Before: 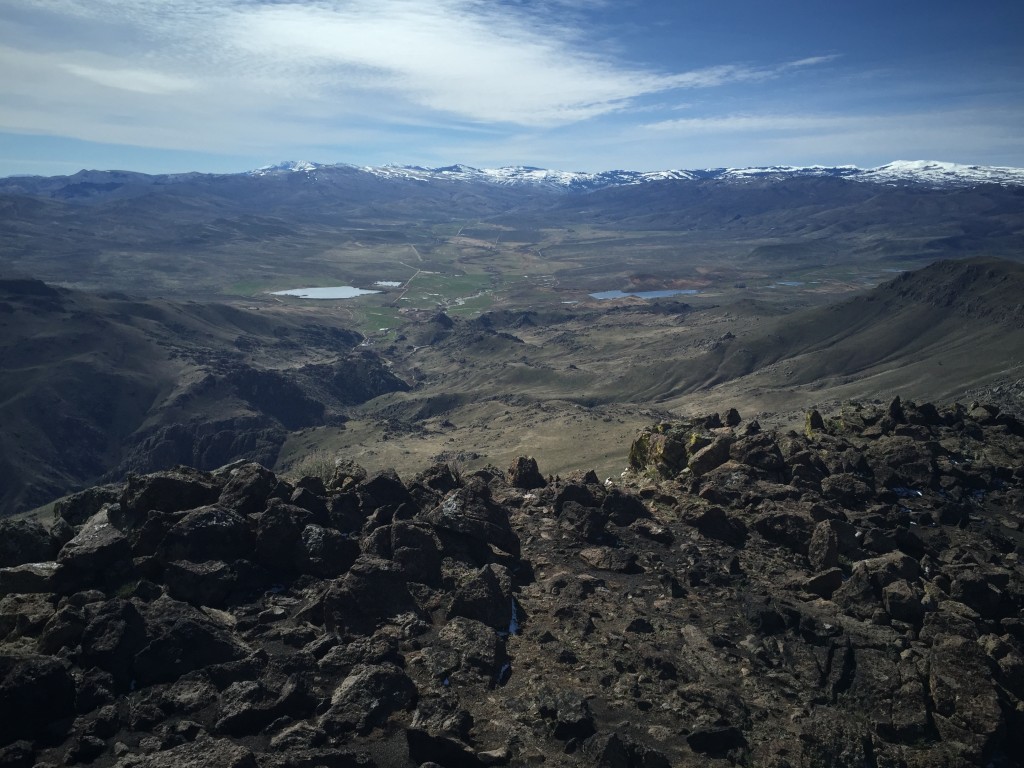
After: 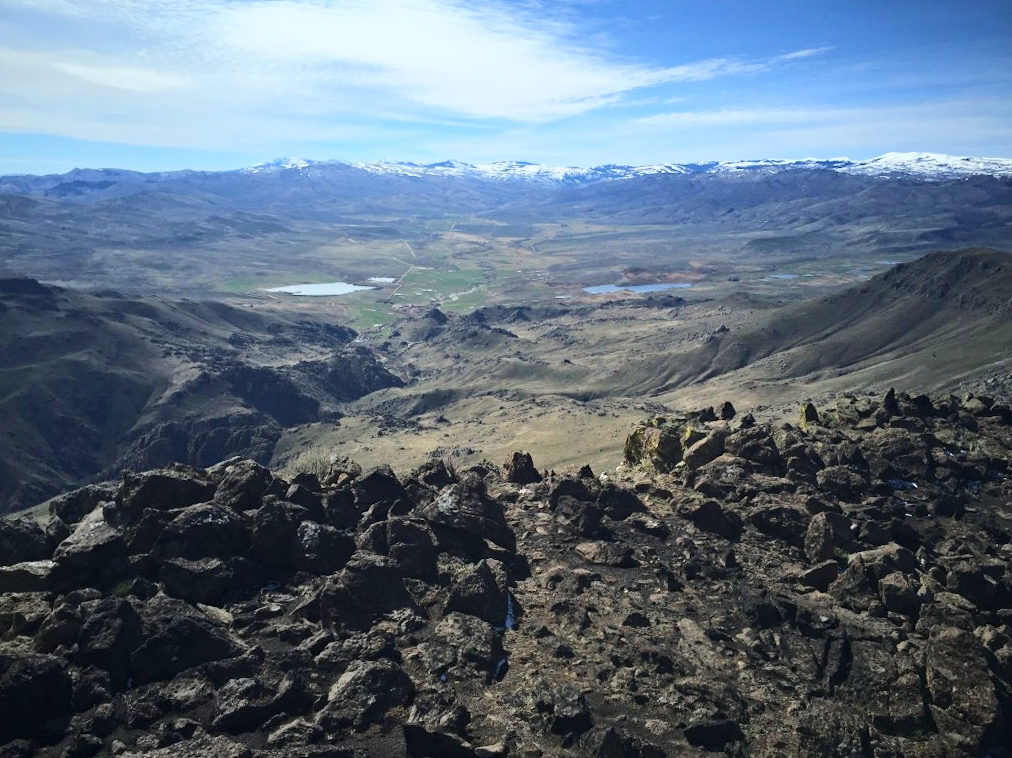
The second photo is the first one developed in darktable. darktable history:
haze removal: compatibility mode true, adaptive false
base curve: curves: ch0 [(0, 0) (0.025, 0.046) (0.112, 0.277) (0.467, 0.74) (0.814, 0.929) (1, 0.942)]
rotate and perspective: rotation -0.45°, automatic cropping original format, crop left 0.008, crop right 0.992, crop top 0.012, crop bottom 0.988
